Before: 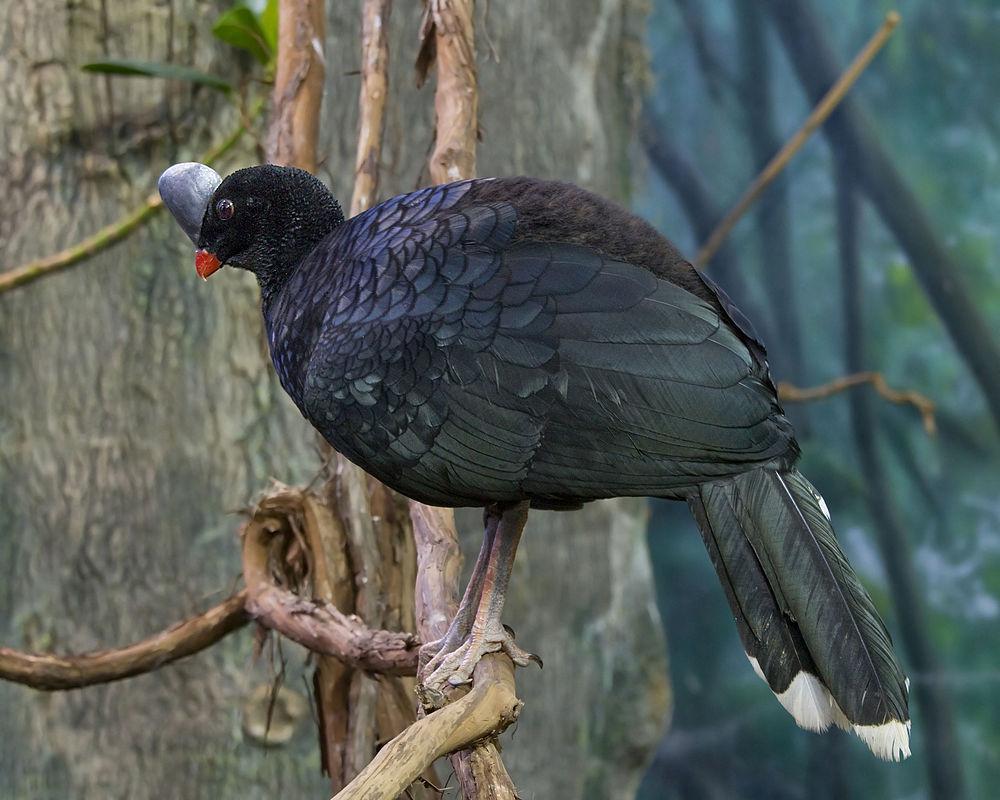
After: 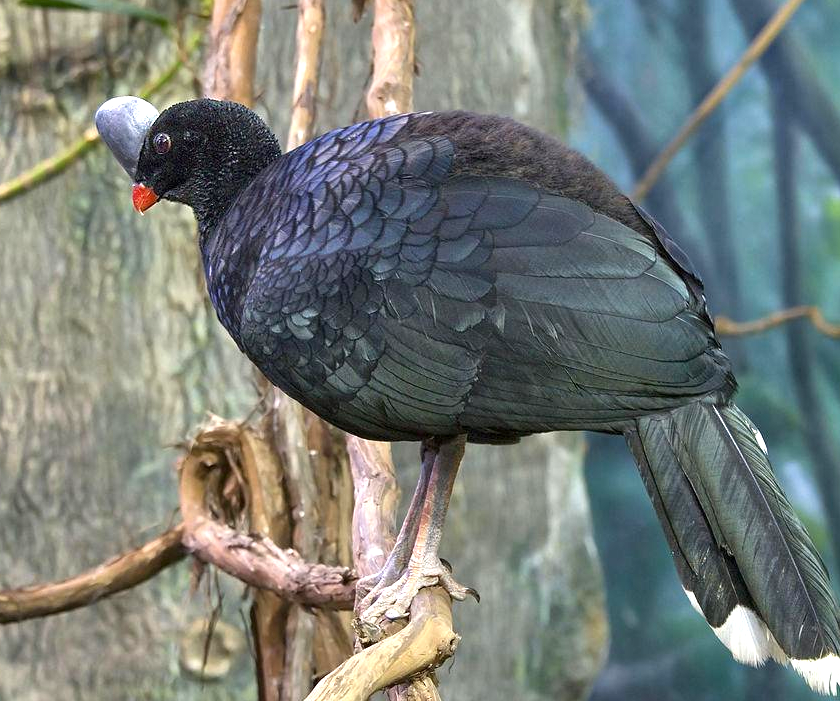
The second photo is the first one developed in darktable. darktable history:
crop: left 6.36%, top 8.365%, right 9.548%, bottom 3.987%
exposure: exposure 1 EV, compensate highlight preservation false
